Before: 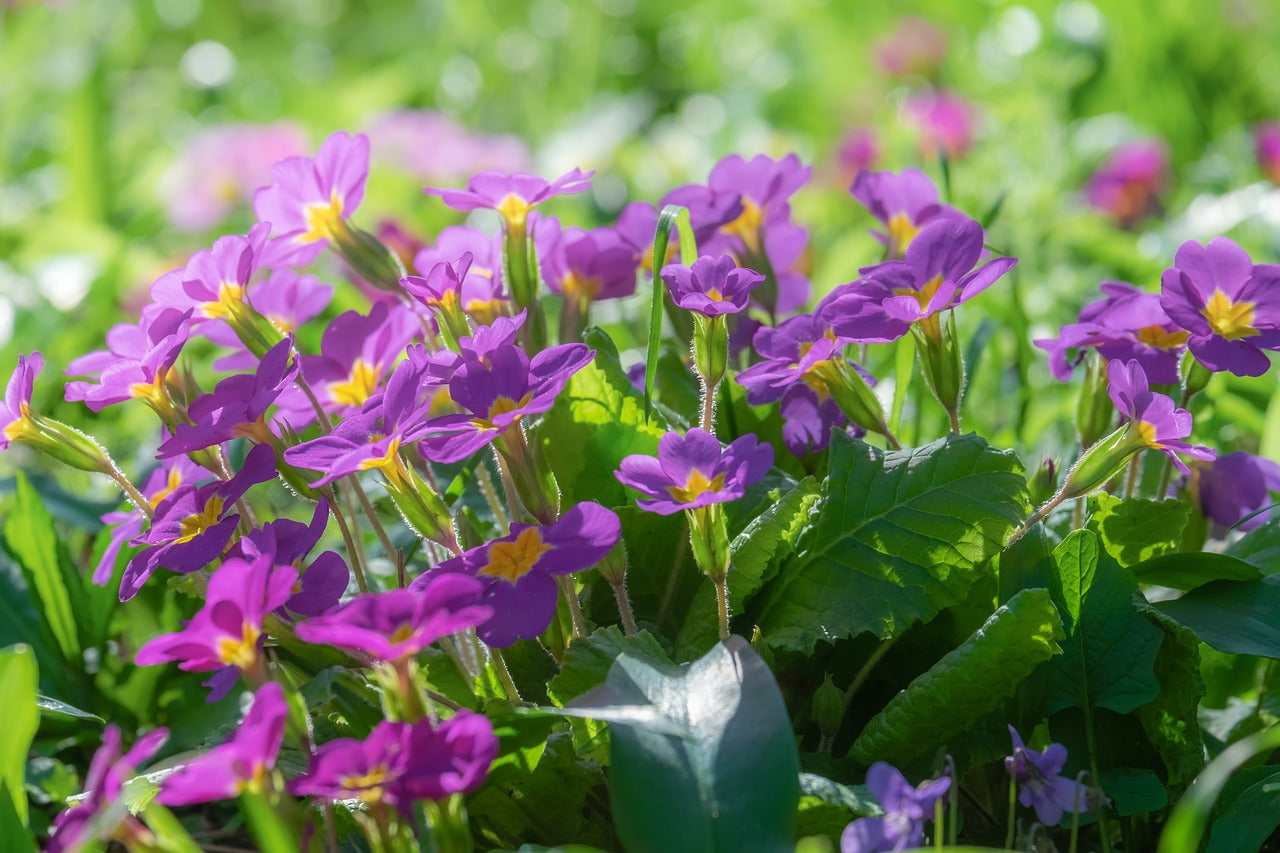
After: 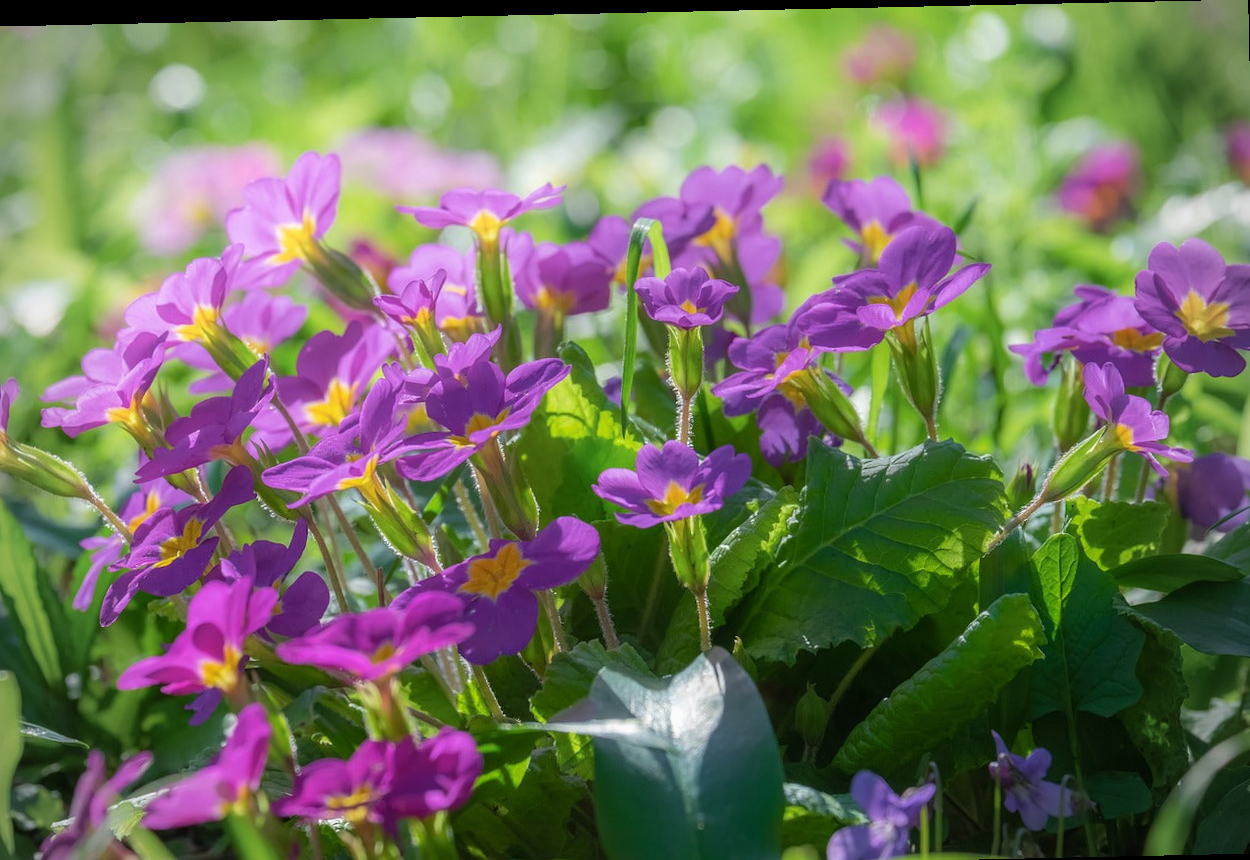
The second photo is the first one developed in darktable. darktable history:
crop and rotate: left 2.536%, right 1.107%, bottom 2.246%
vignetting: fall-off start 79.88%
rotate and perspective: rotation -1.24°, automatic cropping off
